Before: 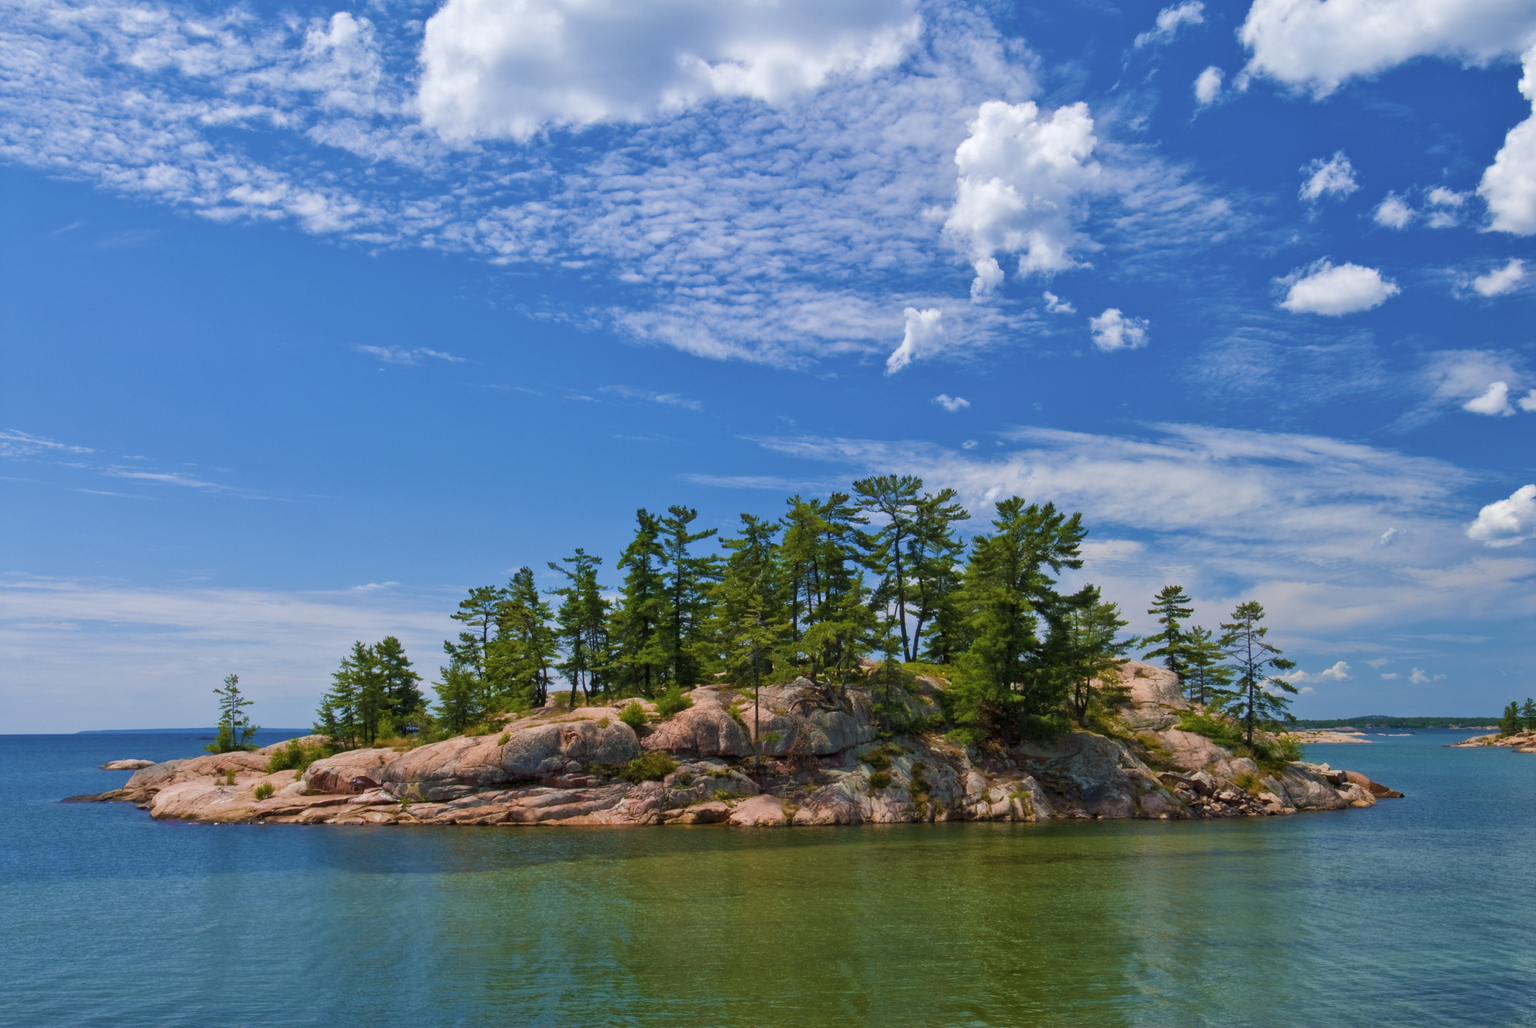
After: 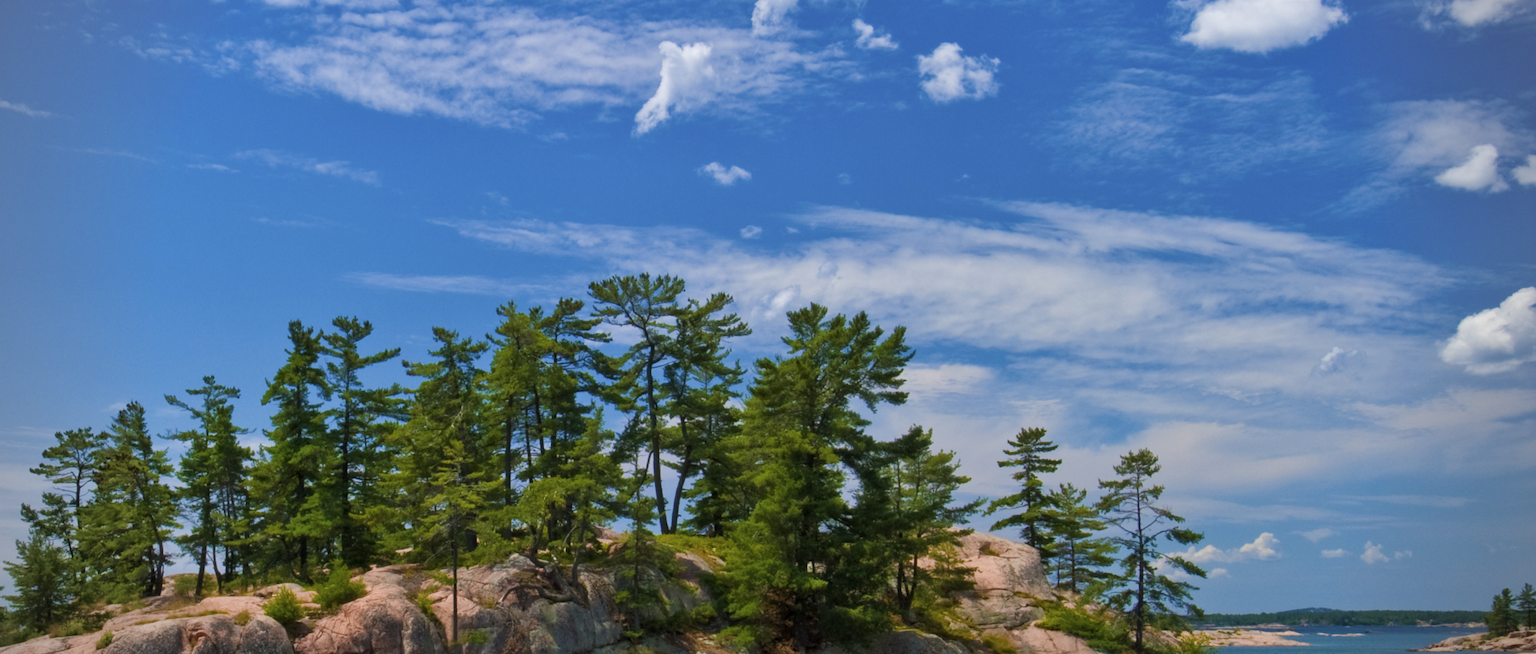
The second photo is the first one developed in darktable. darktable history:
crop and rotate: left 27.938%, top 27.046%, bottom 27.046%
vignetting: unbound false
